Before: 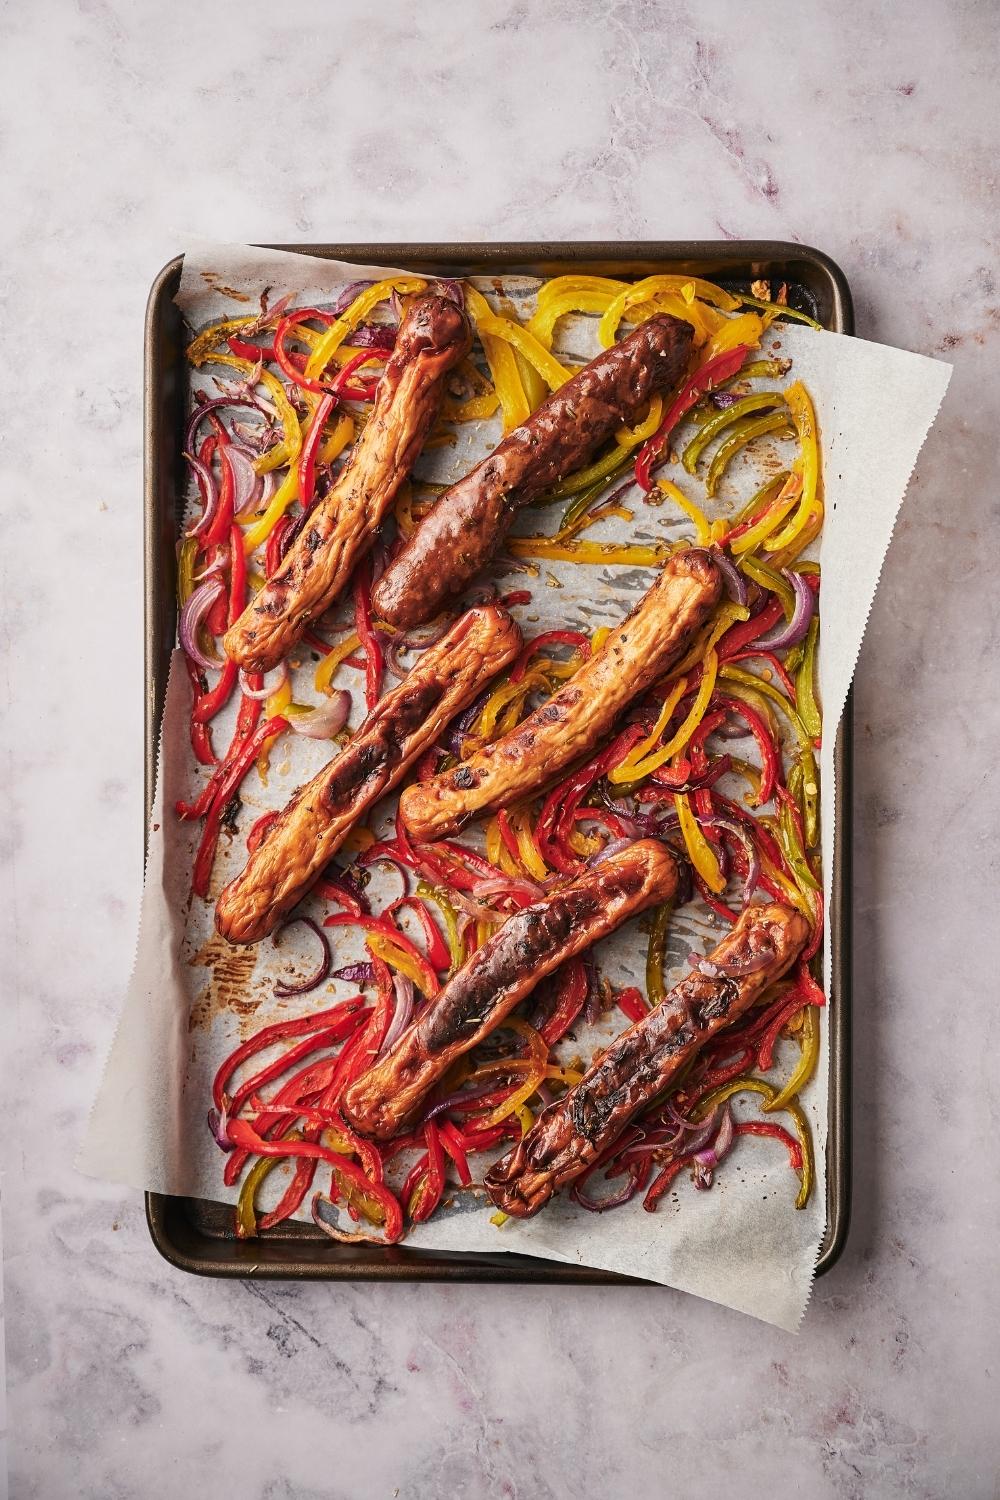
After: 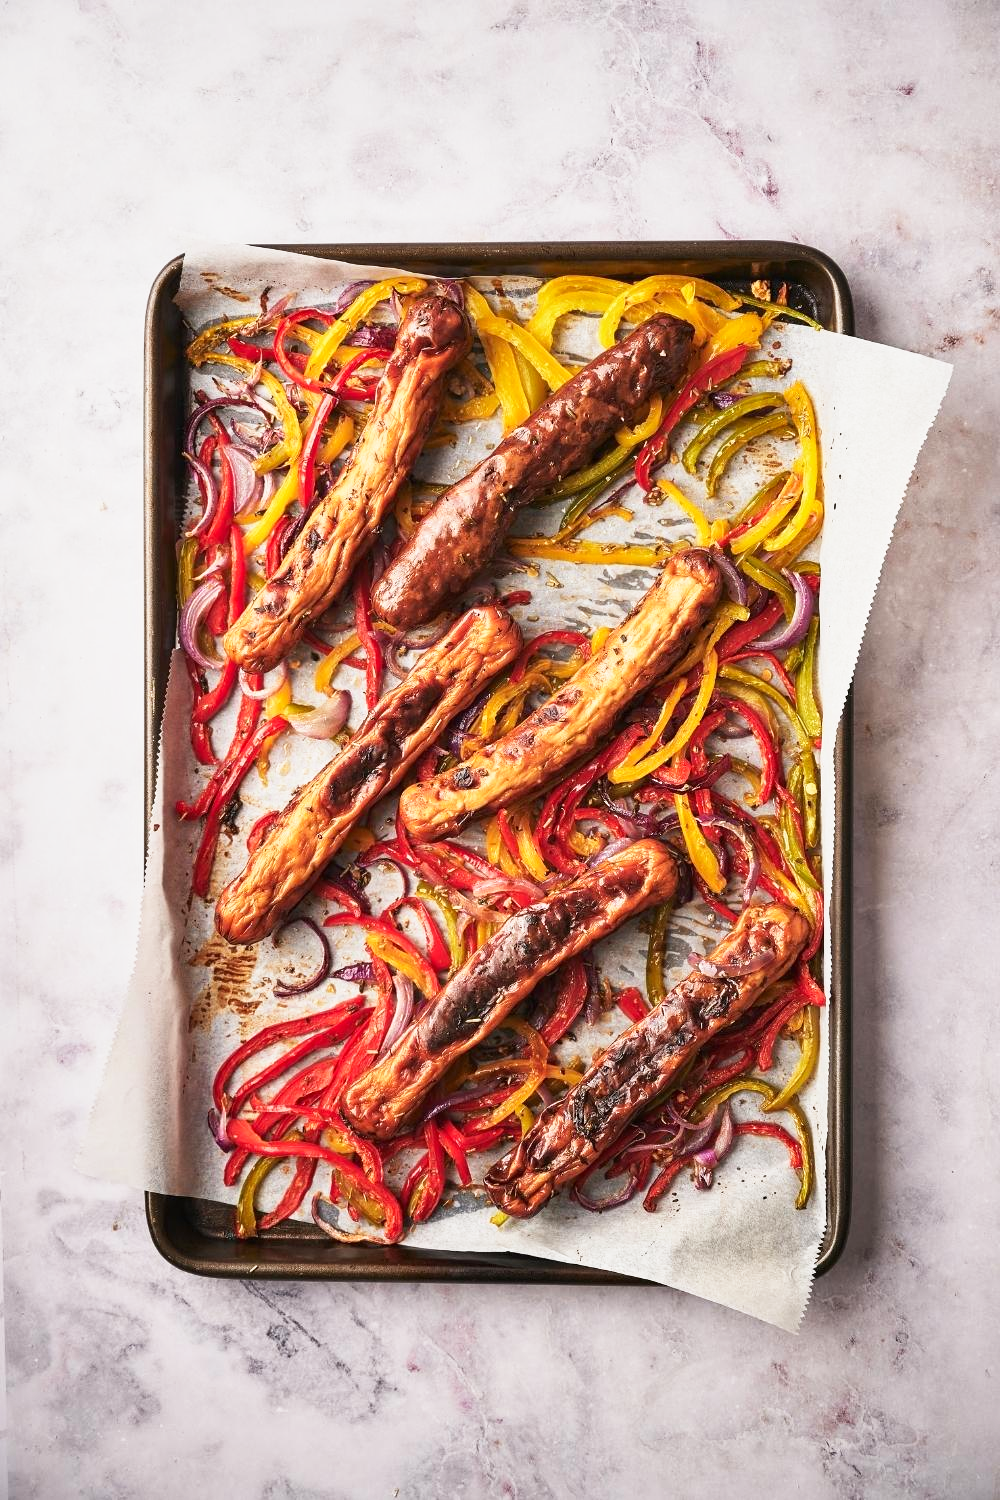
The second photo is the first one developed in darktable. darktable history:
shadows and highlights: shadows 35.59, highlights -35, soften with gaussian
base curve: curves: ch0 [(0, 0) (0.579, 0.807) (1, 1)], preserve colors none
